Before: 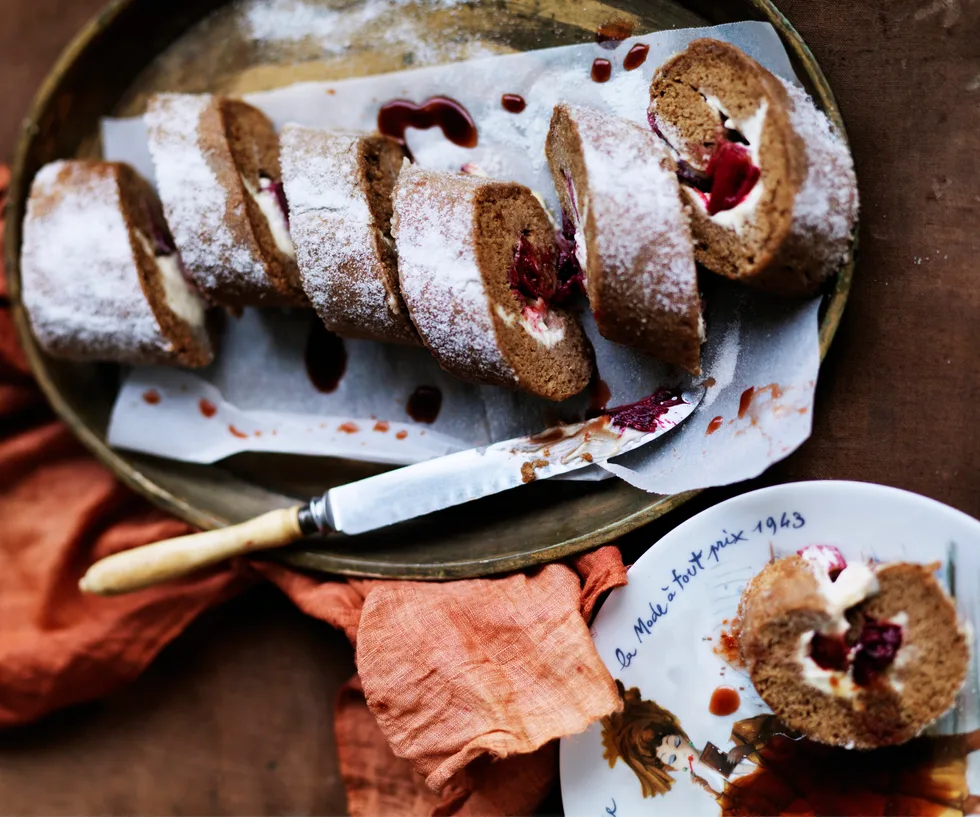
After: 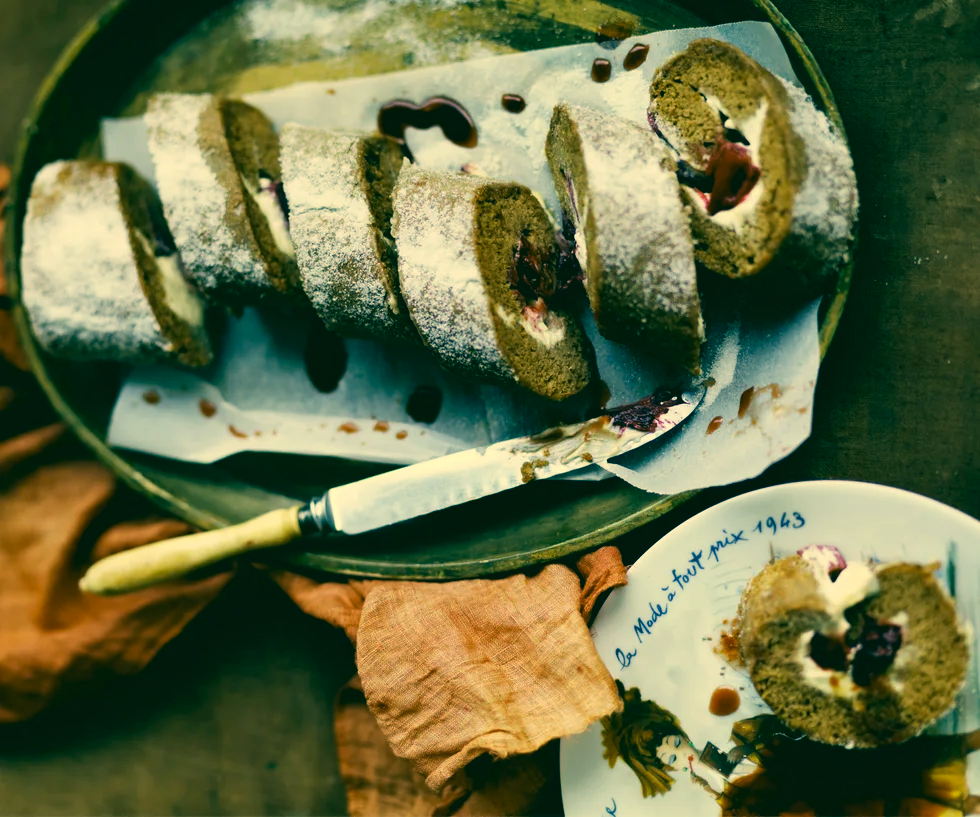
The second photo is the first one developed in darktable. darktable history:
color correction: highlights a* 1.84, highlights b* 34.17, shadows a* -37.44, shadows b* -5.65
